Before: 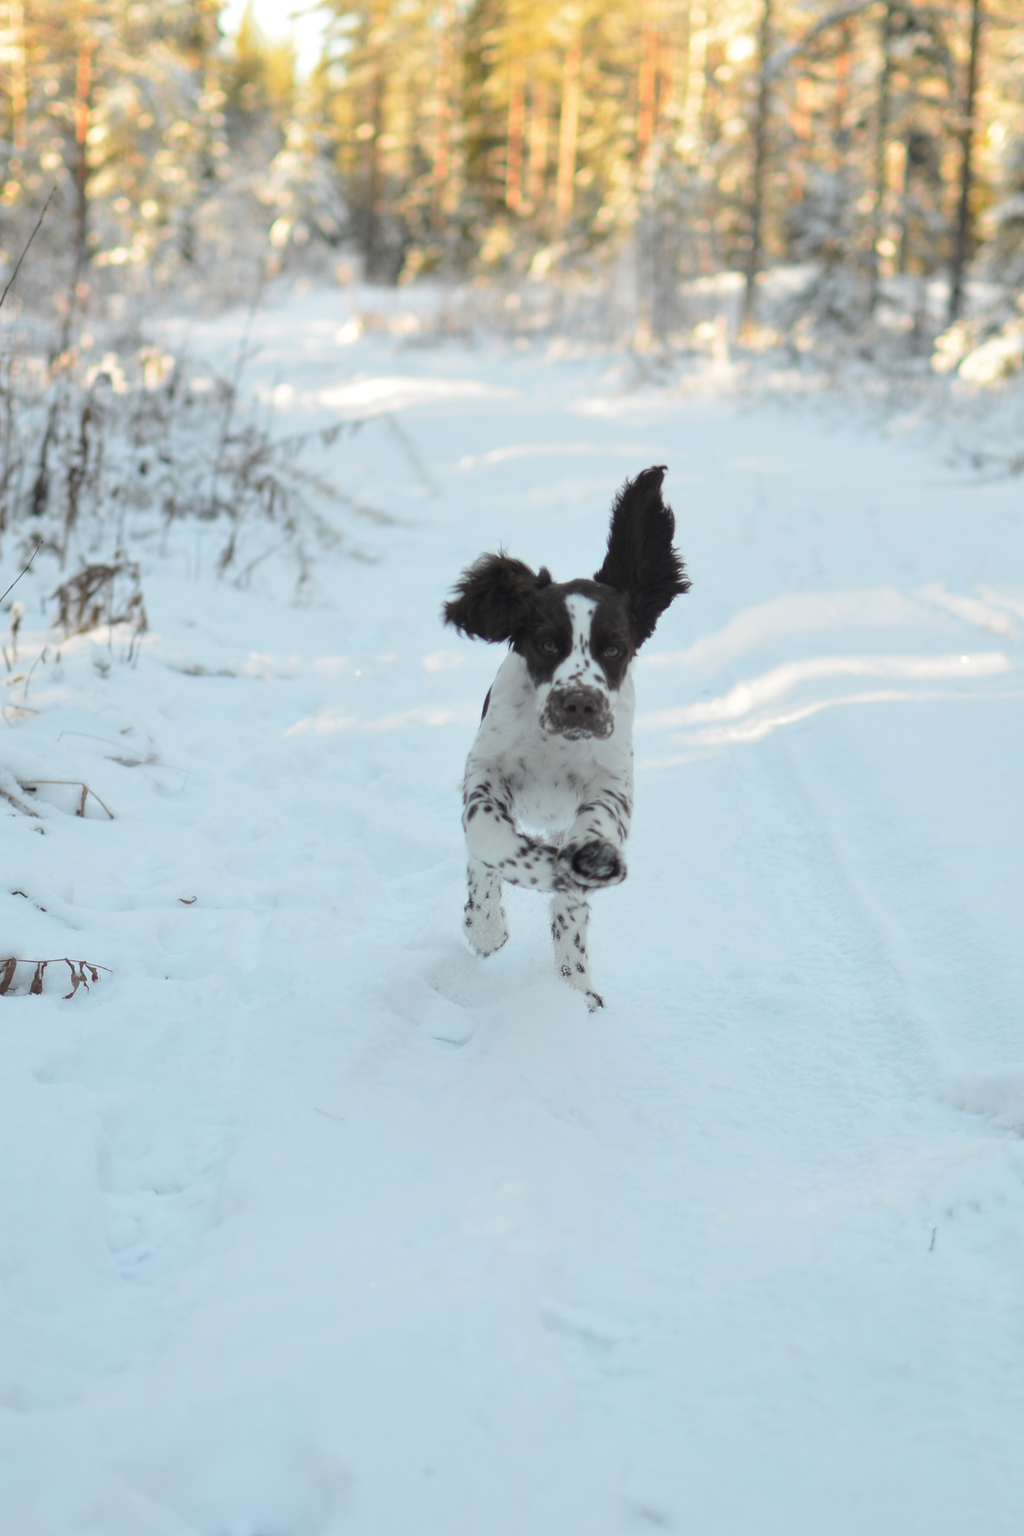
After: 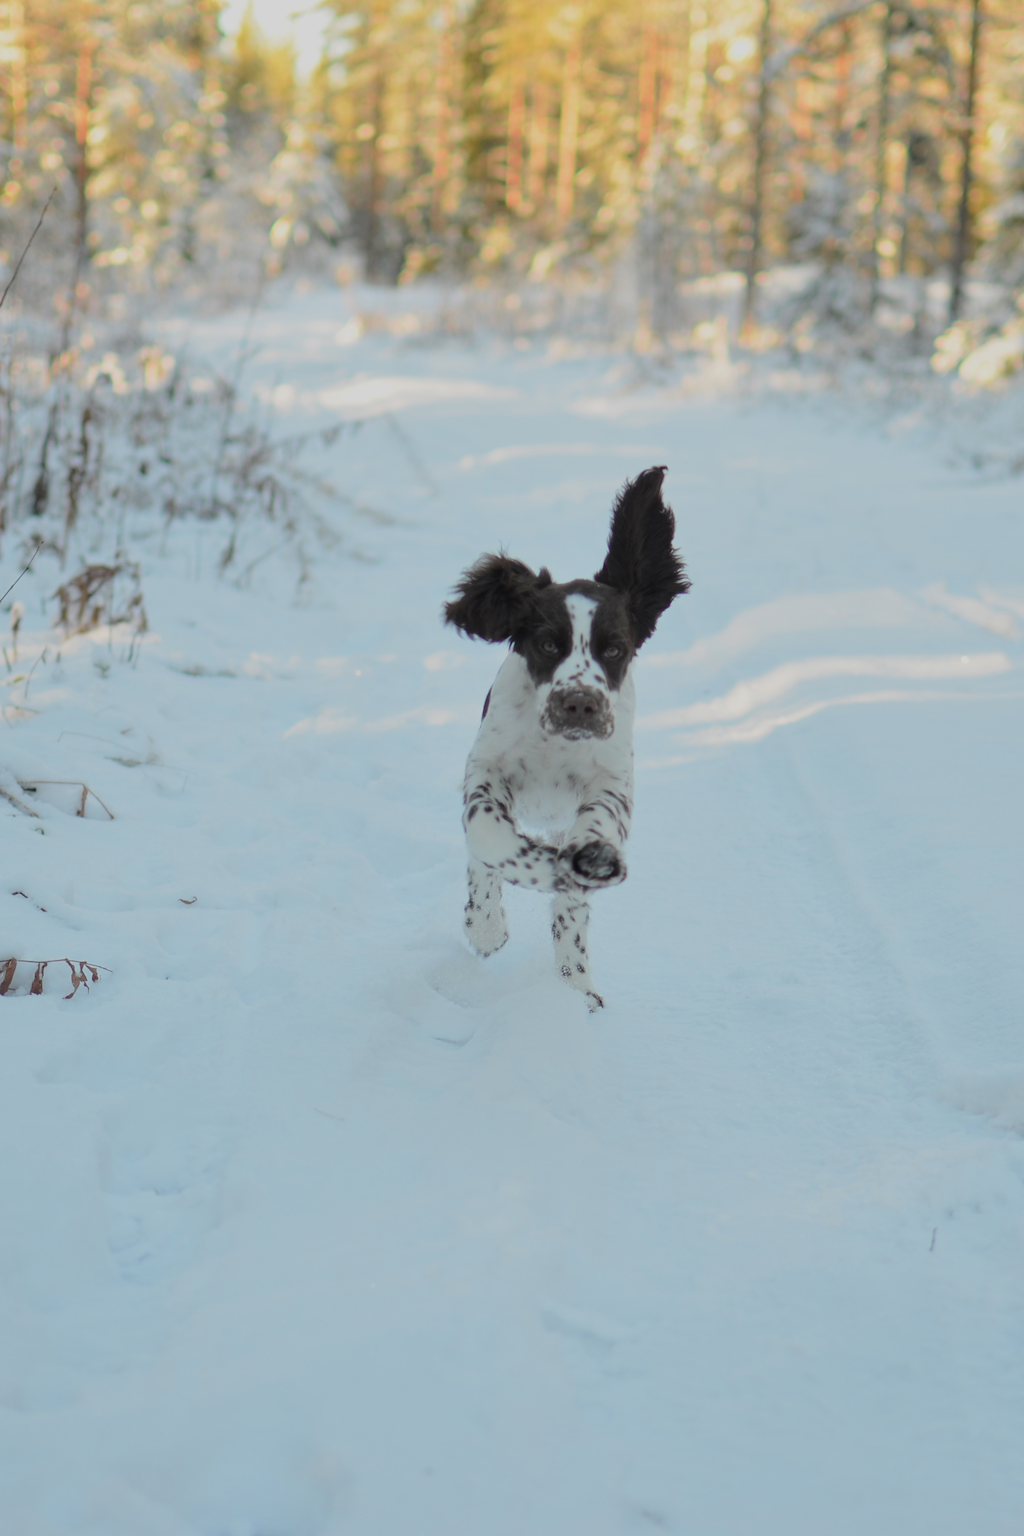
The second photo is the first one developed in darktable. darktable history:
filmic rgb: middle gray luminance 18.4%, black relative exposure -10.47 EV, white relative exposure 3.42 EV, target black luminance 0%, hardness 6.02, latitude 98.22%, contrast 0.849, shadows ↔ highlights balance 0.439%
velvia: on, module defaults
